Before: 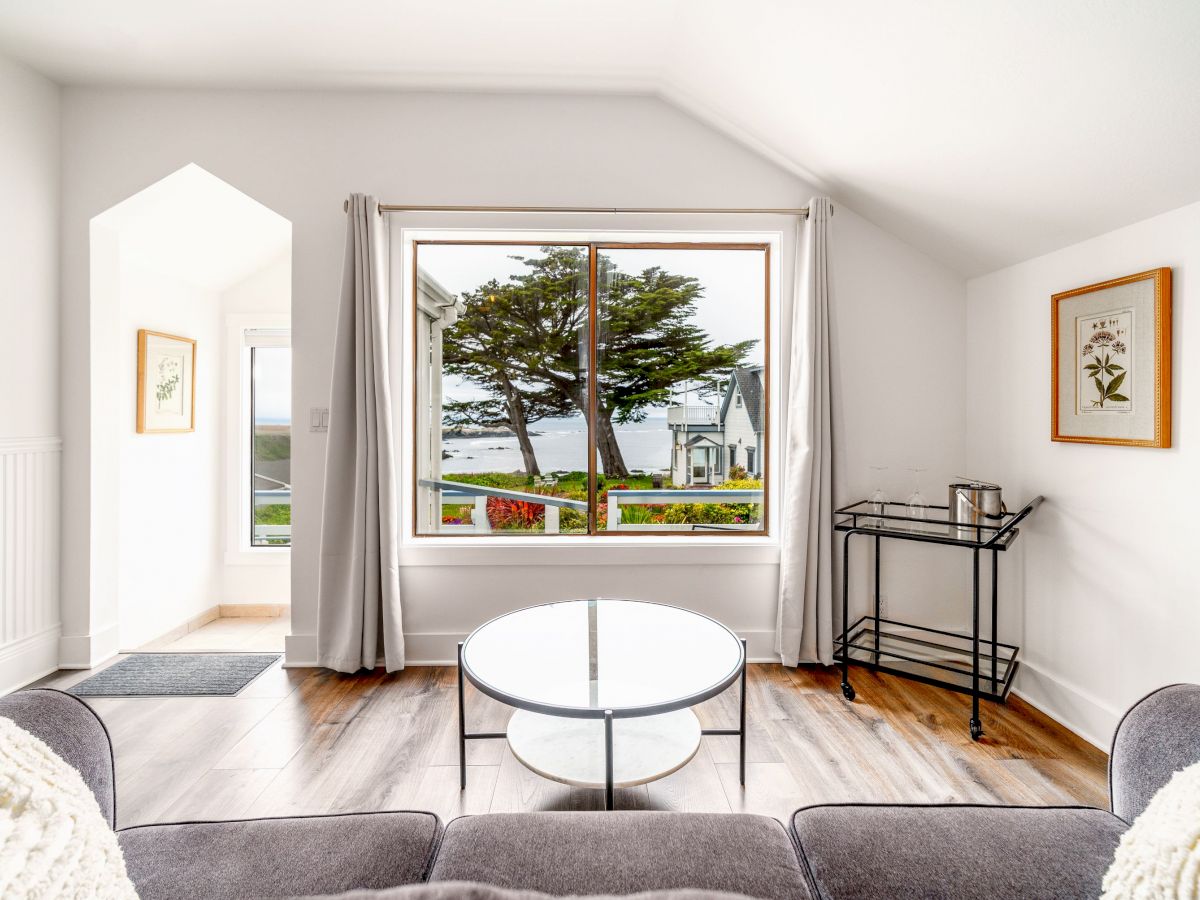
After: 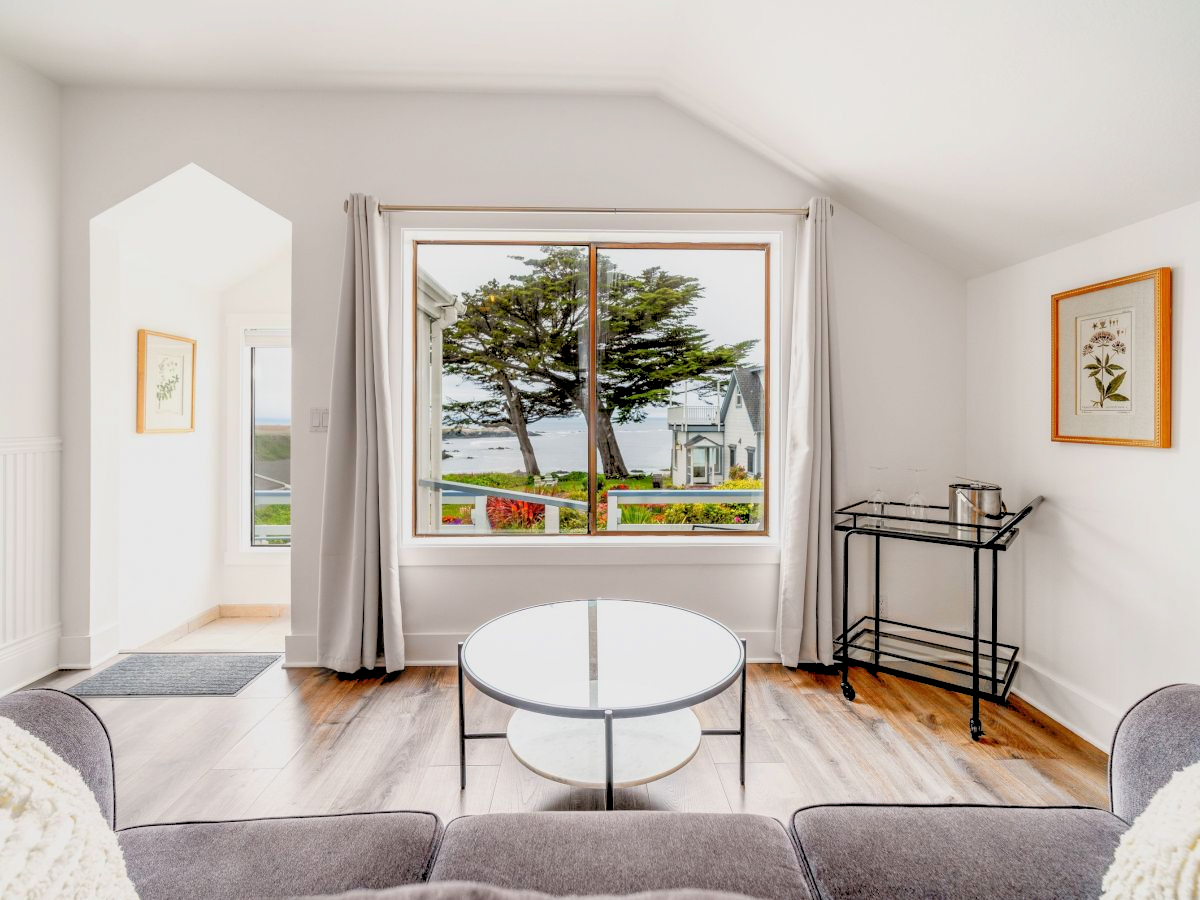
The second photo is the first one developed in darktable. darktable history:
white balance: emerald 1
rgb levels: preserve colors sum RGB, levels [[0.038, 0.433, 0.934], [0, 0.5, 1], [0, 0.5, 1]]
